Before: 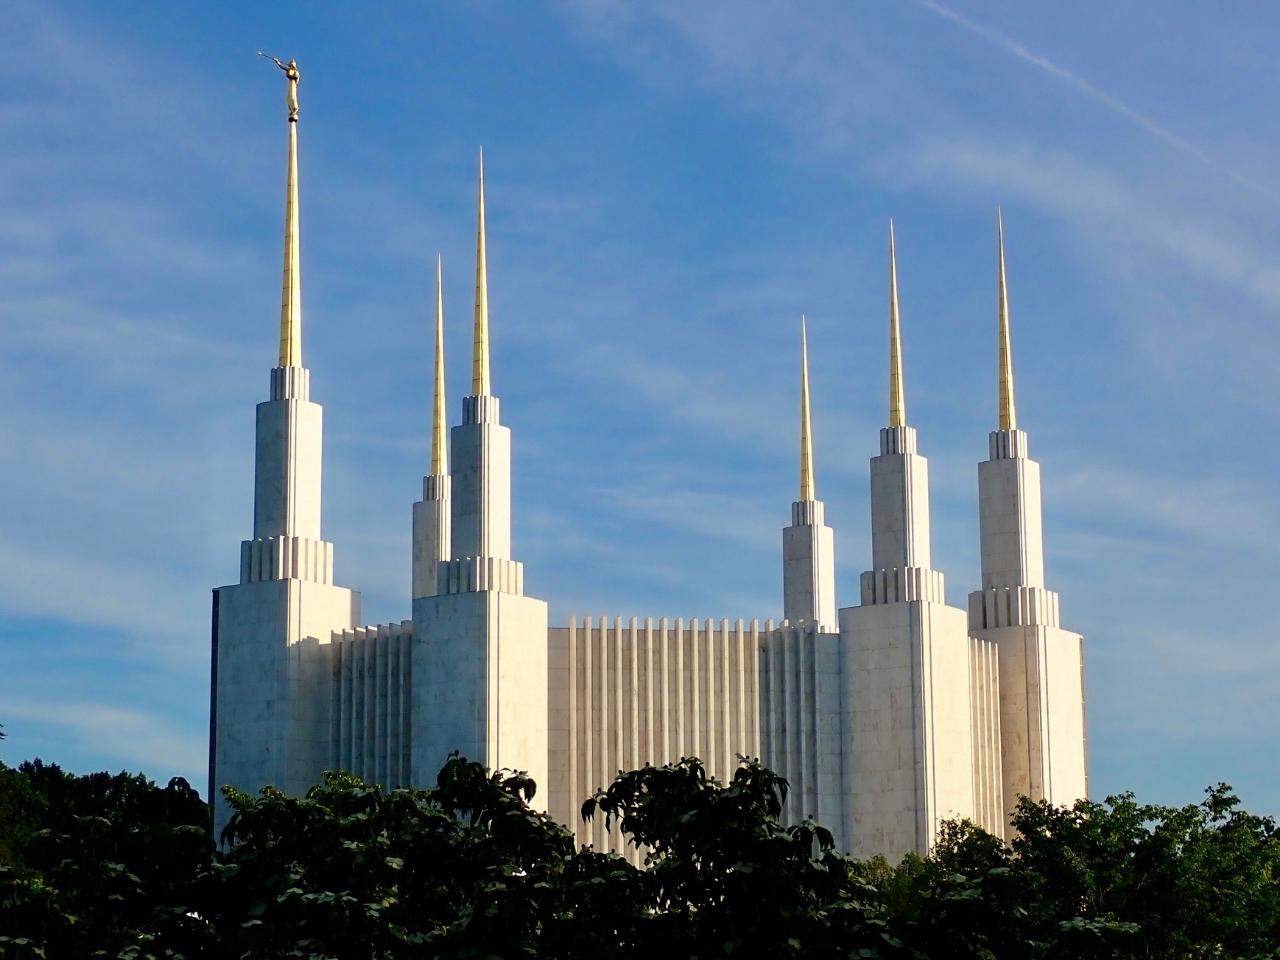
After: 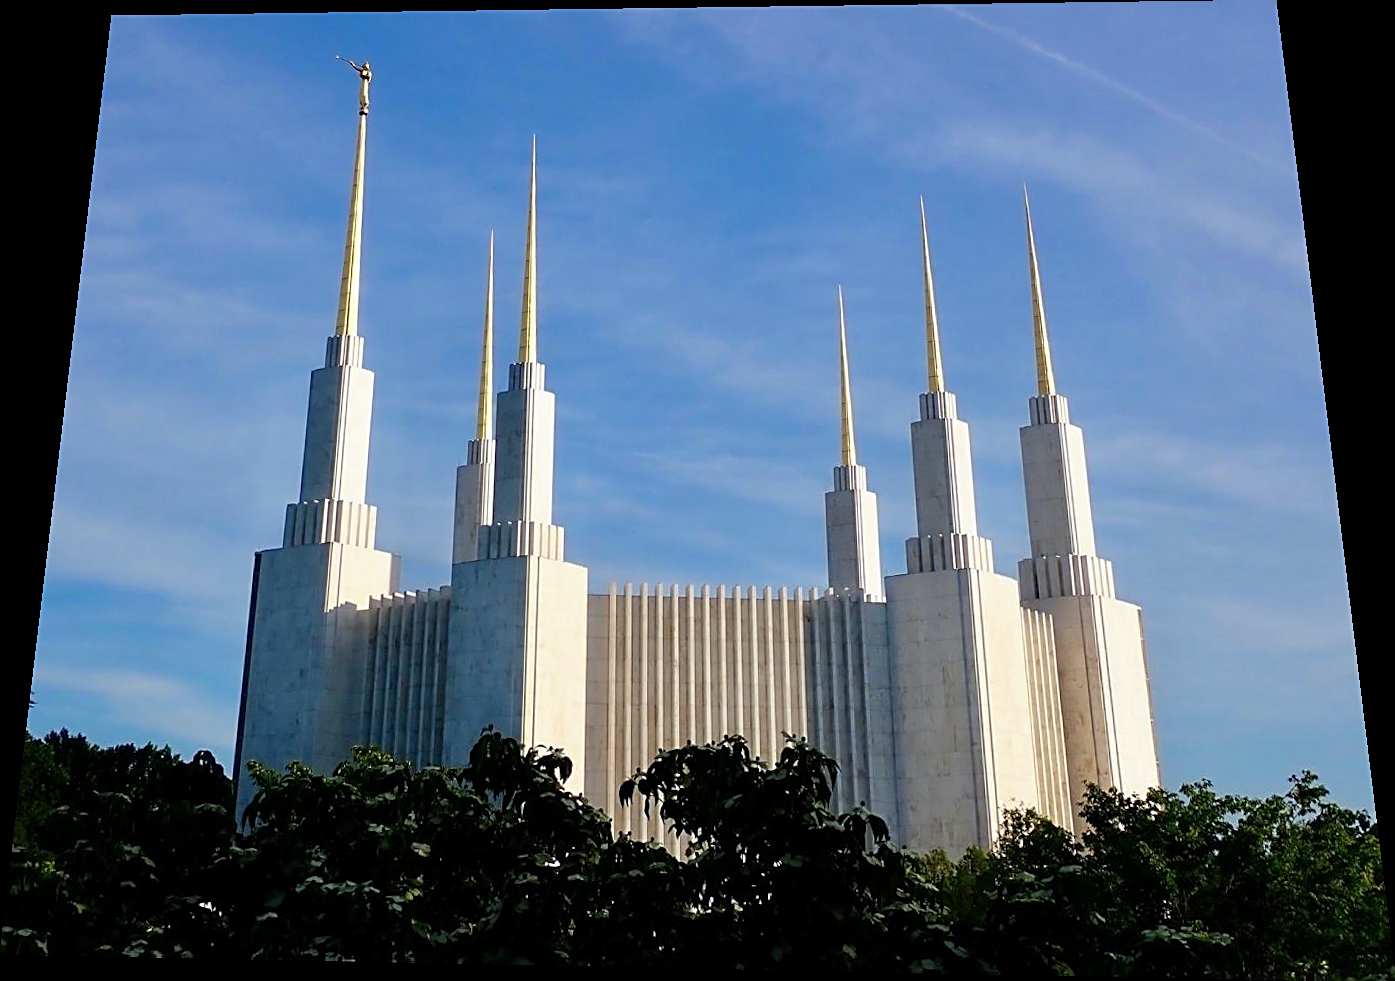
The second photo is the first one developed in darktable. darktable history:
sharpen: on, module defaults
white balance: red 0.984, blue 1.059
rotate and perspective: rotation 0.128°, lens shift (vertical) -0.181, lens shift (horizontal) -0.044, shear 0.001, automatic cropping off
